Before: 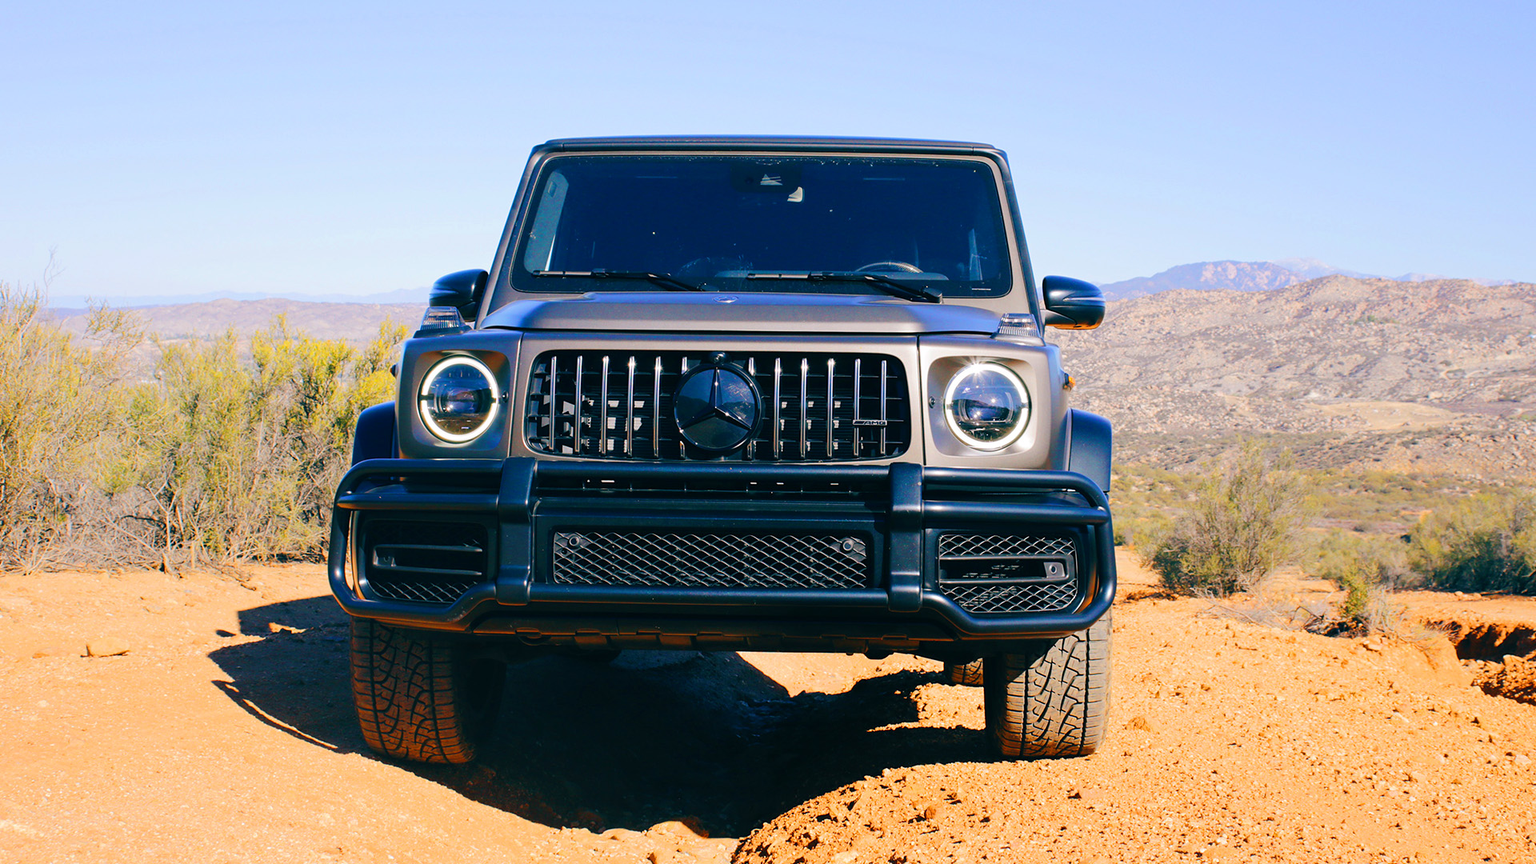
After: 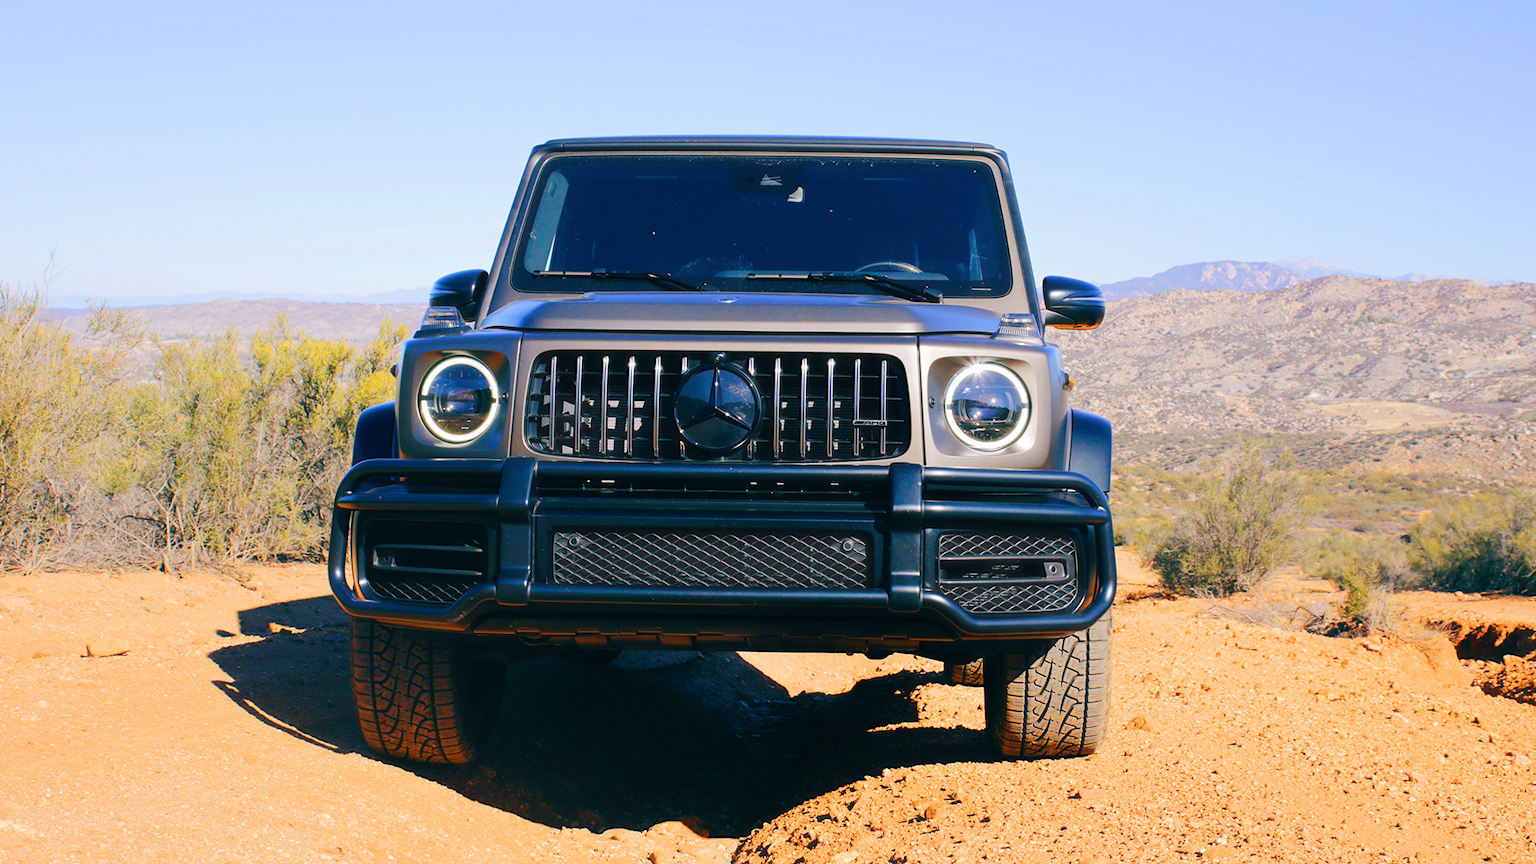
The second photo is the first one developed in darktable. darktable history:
haze removal: strength -0.046, compatibility mode true, adaptive false
